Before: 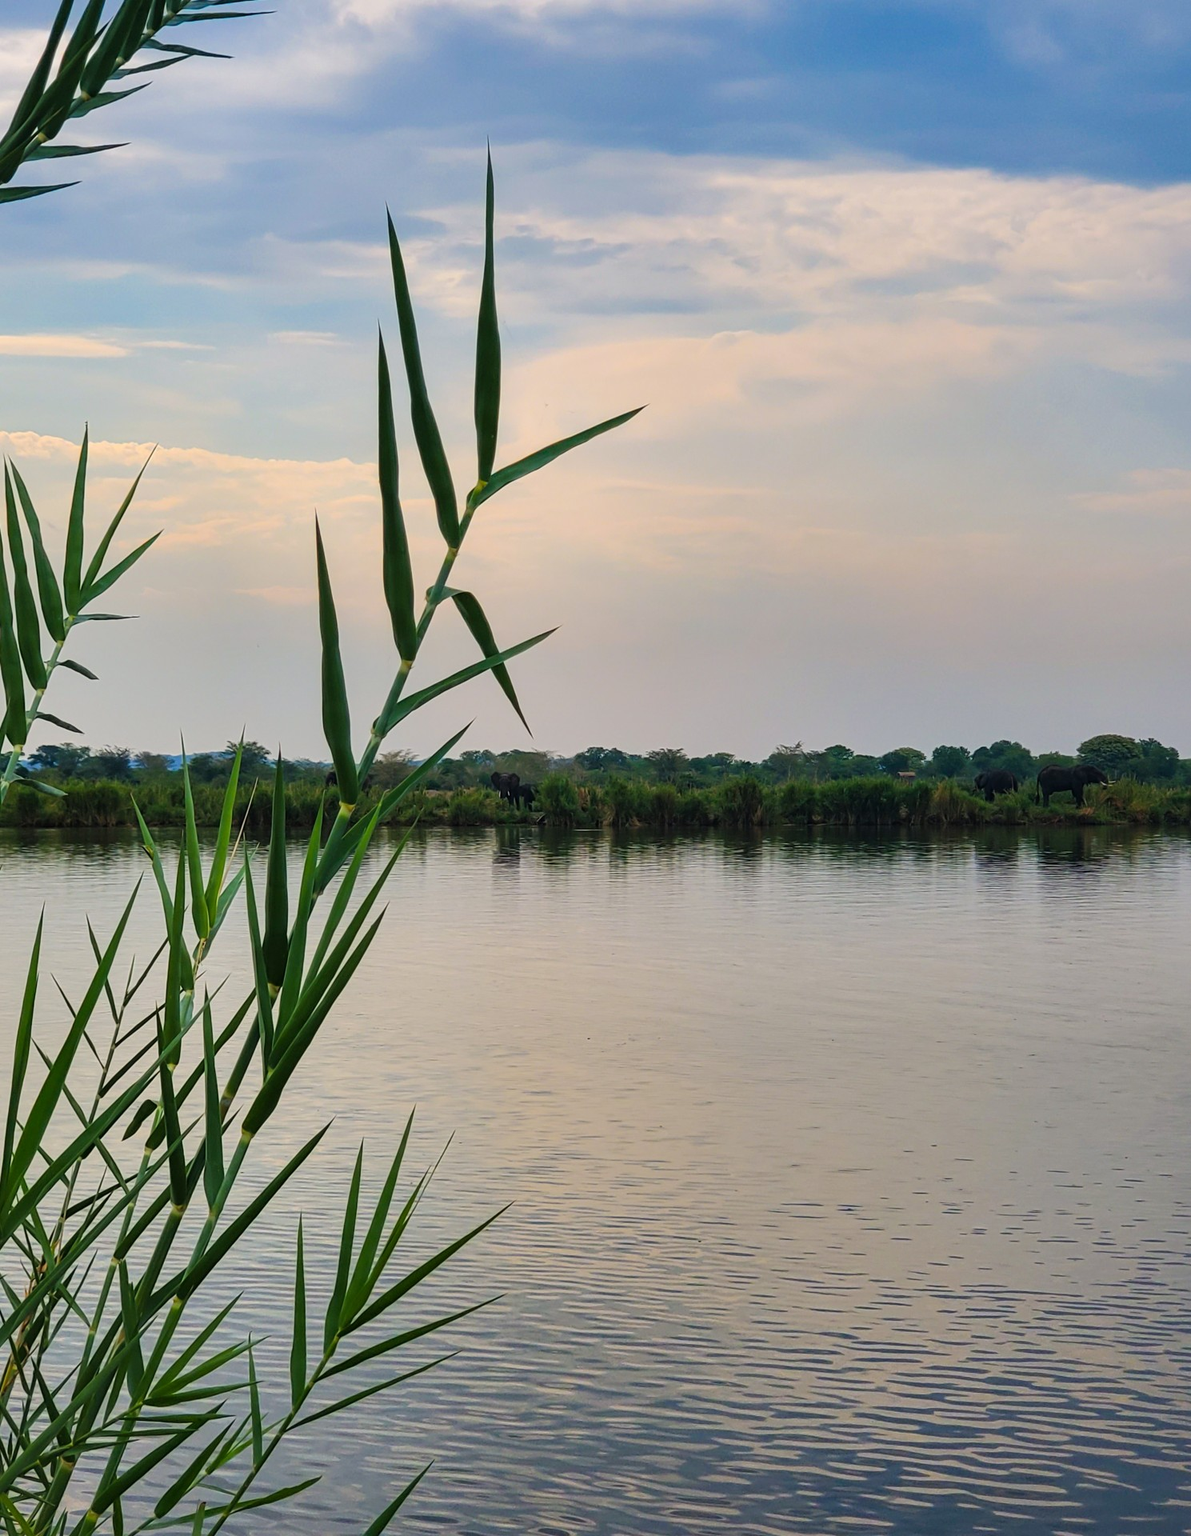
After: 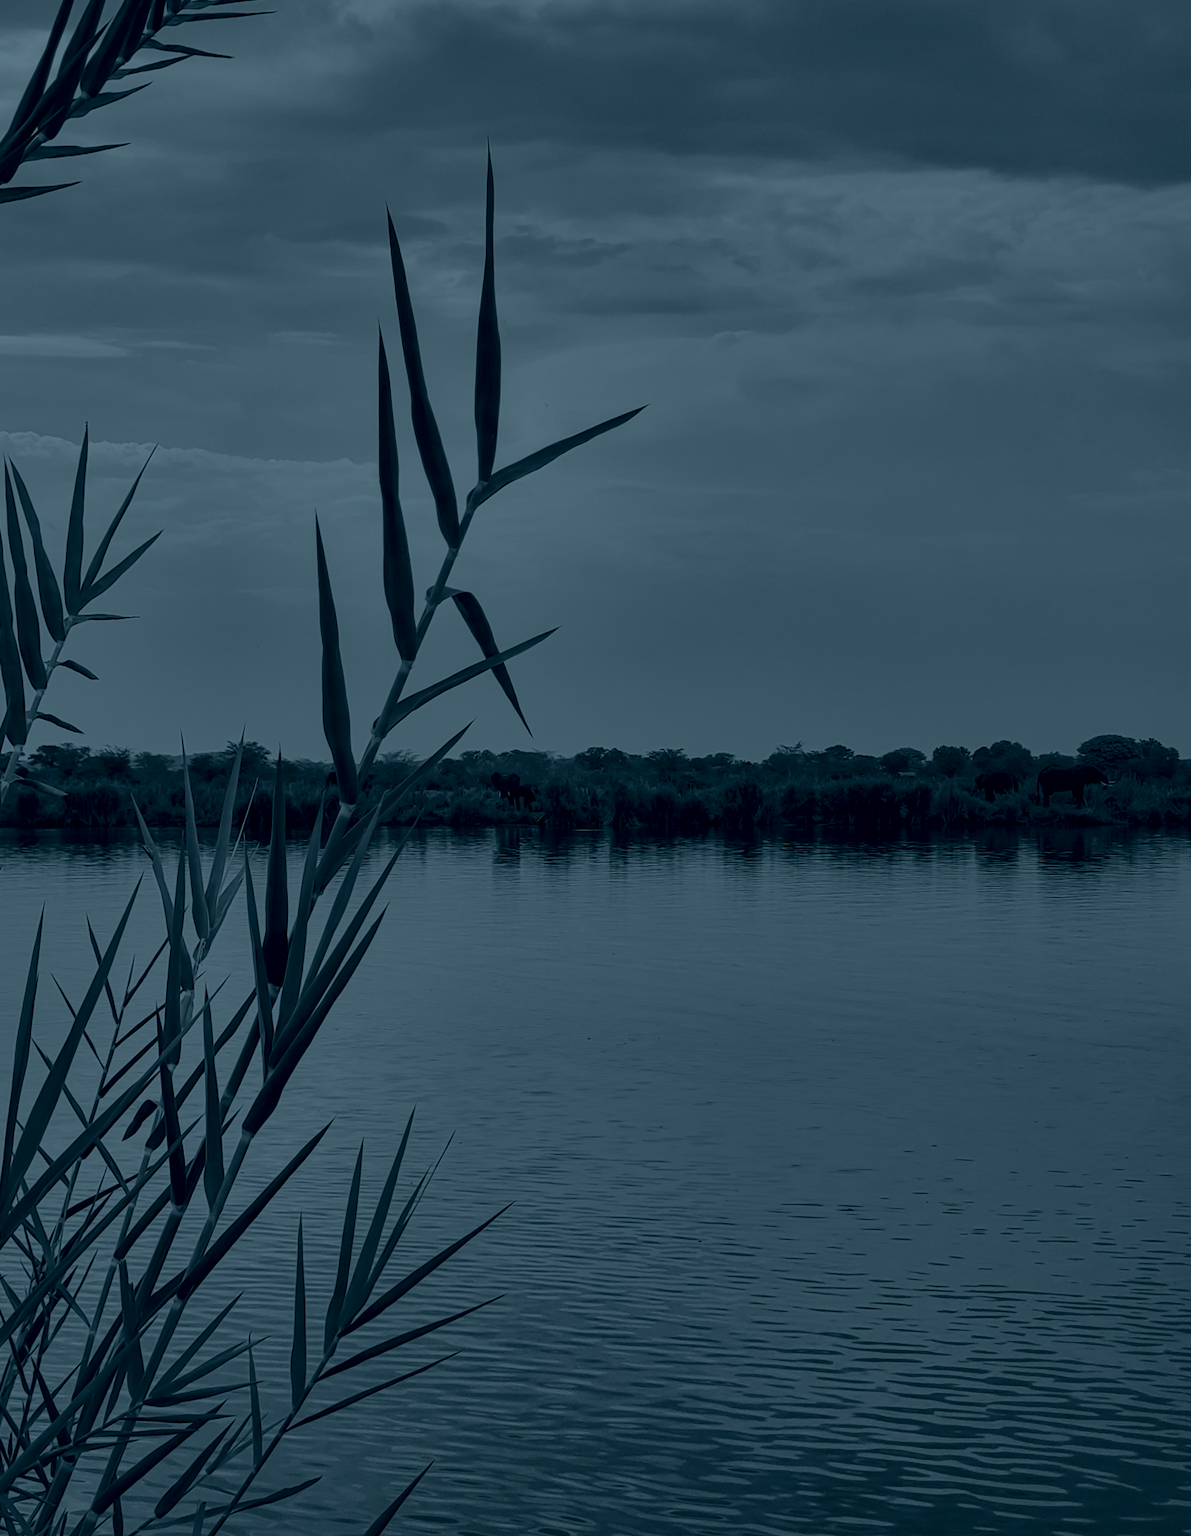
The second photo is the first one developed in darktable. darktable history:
colorize: hue 194.4°, saturation 29%, source mix 61.75%, lightness 3.98%, version 1
shadows and highlights: shadows 25, highlights -48, soften with gaussian
exposure: exposure -0.064 EV, compensate highlight preservation false
